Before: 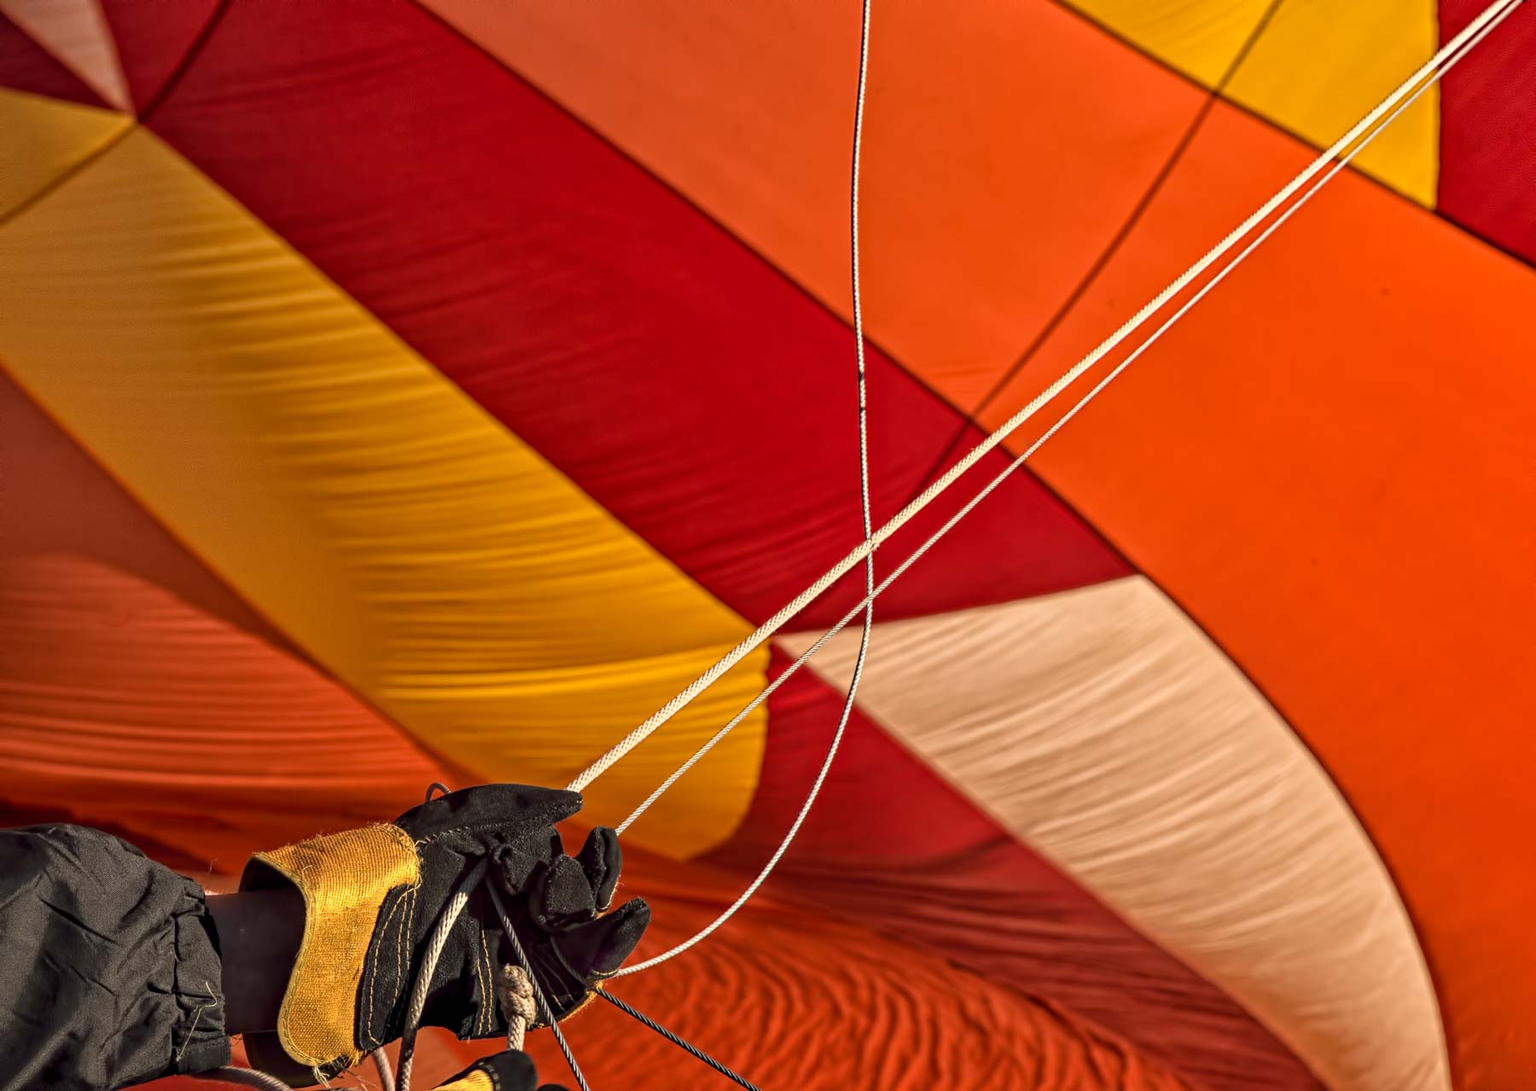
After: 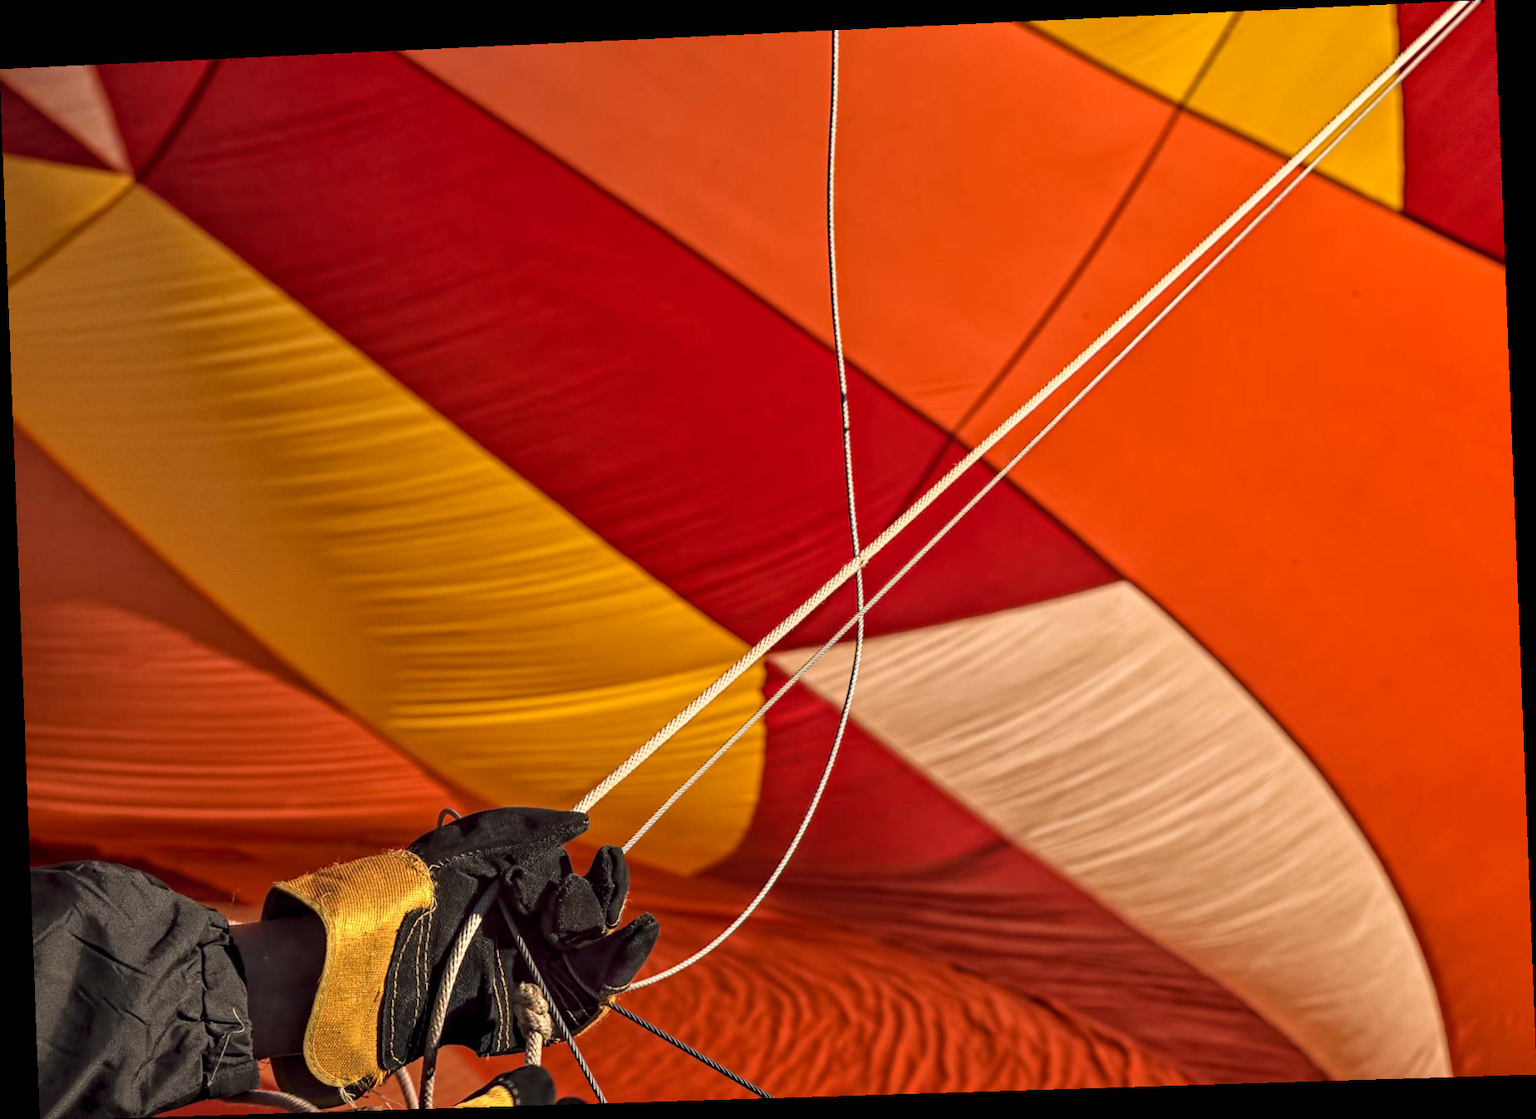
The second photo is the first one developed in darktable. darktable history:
levels: levels [0, 0.498, 0.996]
rotate and perspective: rotation -2.22°, lens shift (horizontal) -0.022, automatic cropping off
